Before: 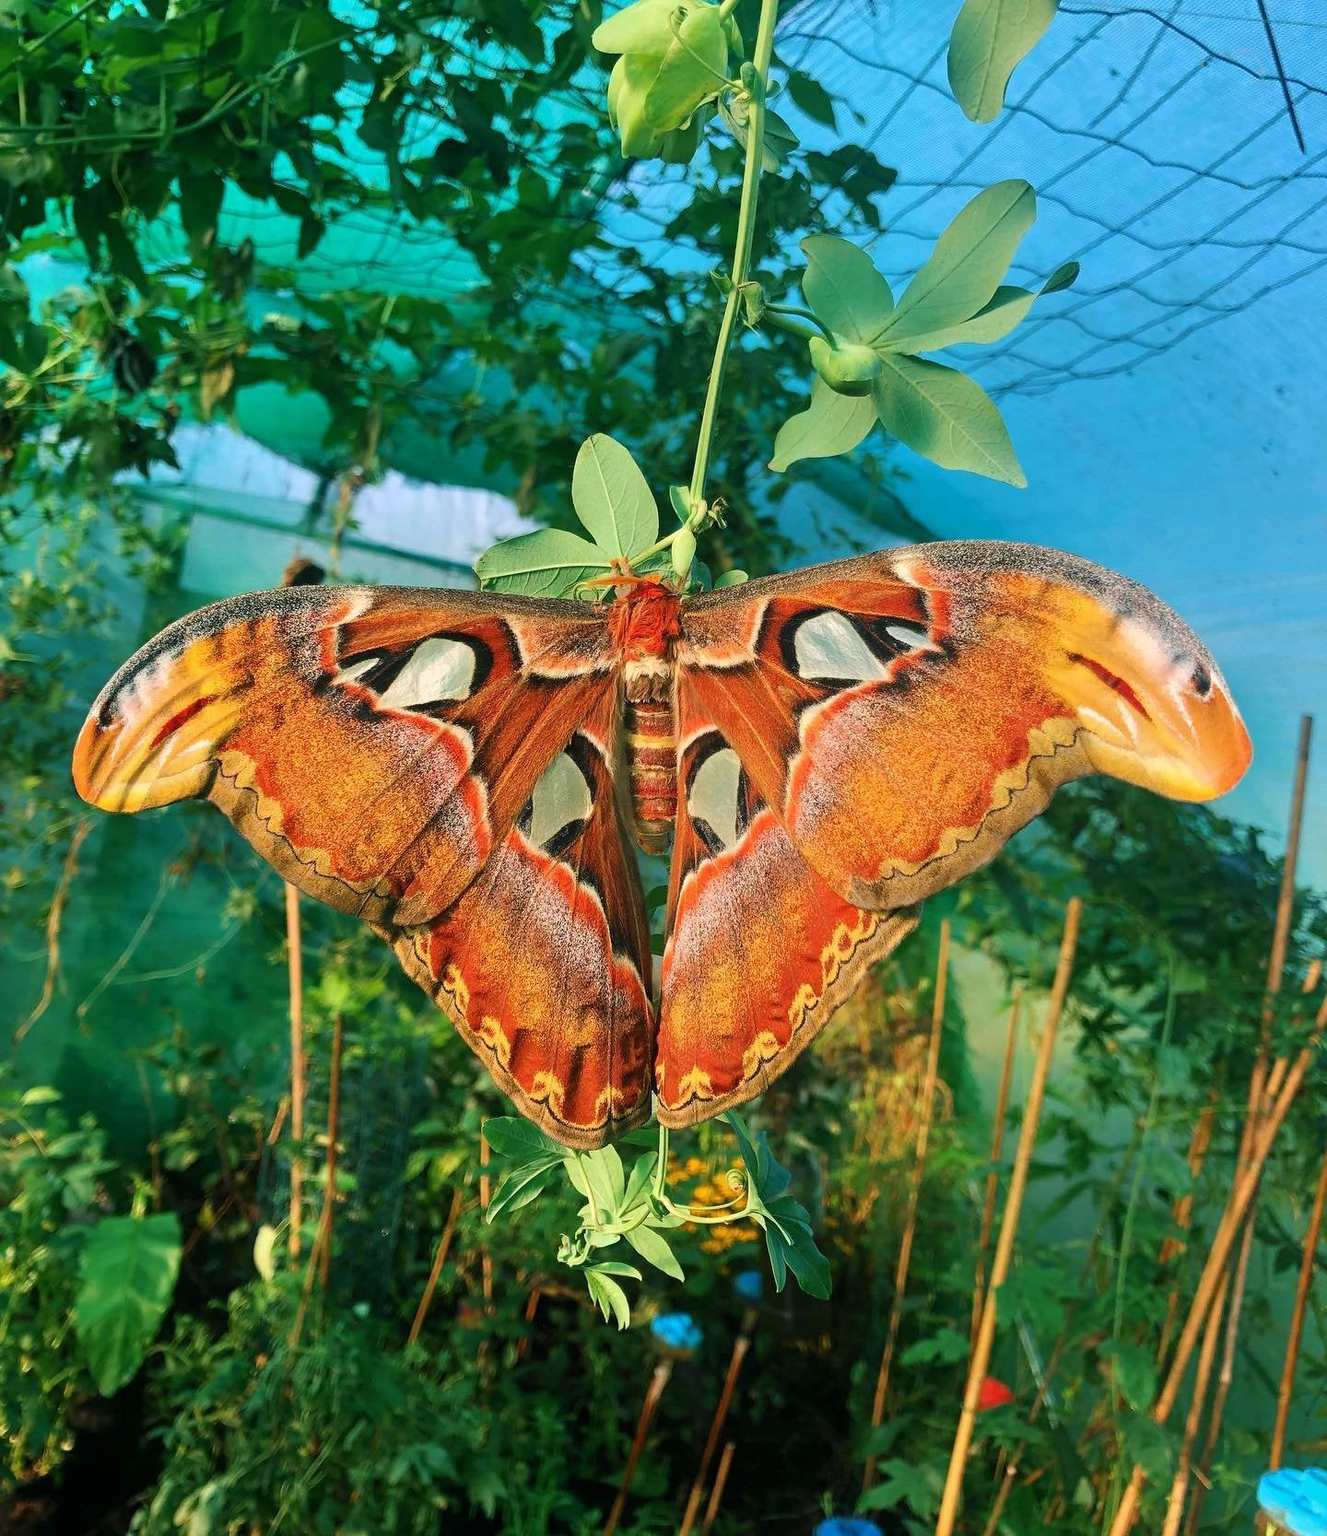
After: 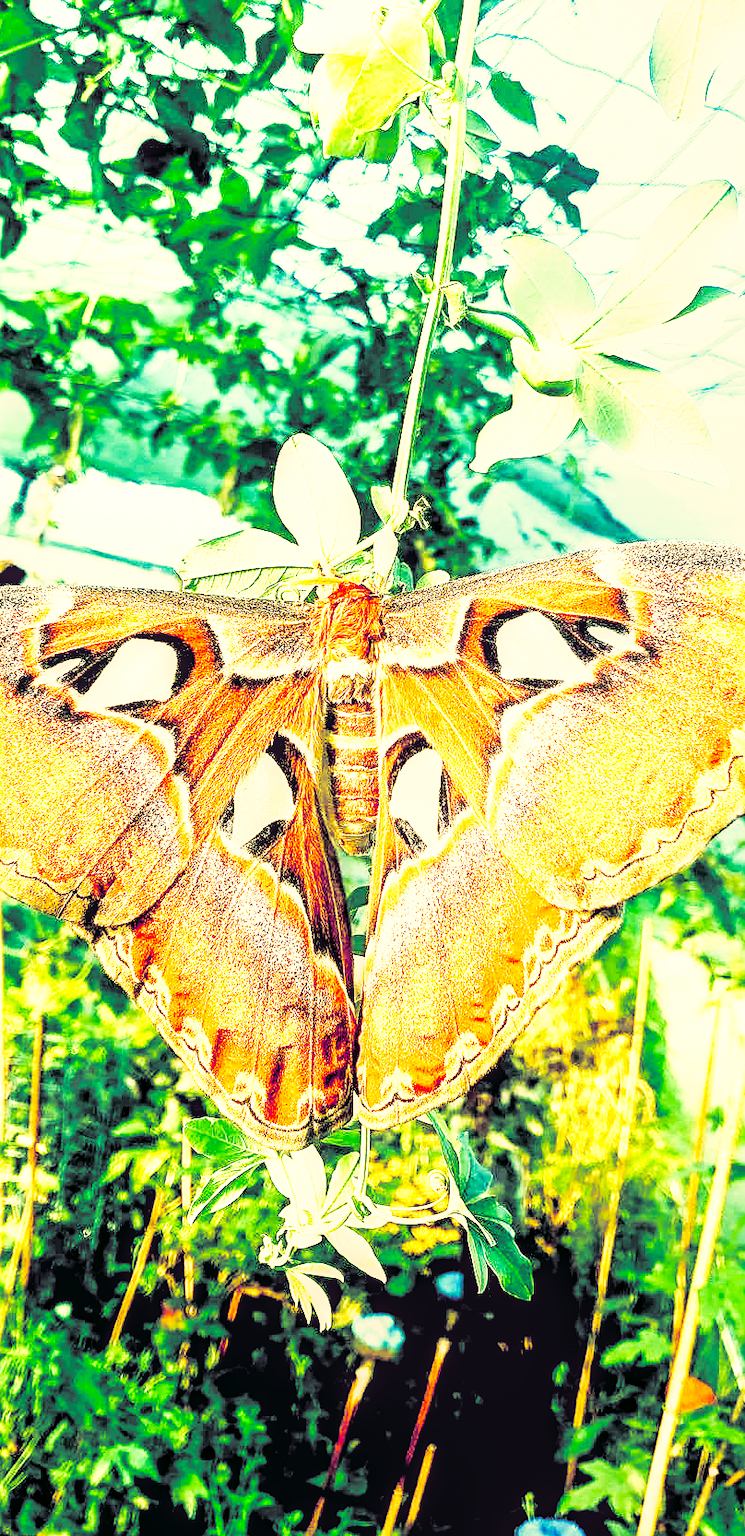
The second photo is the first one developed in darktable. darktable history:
crop and rotate: left 22.516%, right 21.234%
local contrast: highlights 61%, detail 143%, midtone range 0.428
base curve: curves: ch0 [(0, 0.003) (0.001, 0.002) (0.006, 0.004) (0.02, 0.022) (0.048, 0.086) (0.094, 0.234) (0.162, 0.431) (0.258, 0.629) (0.385, 0.8) (0.548, 0.918) (0.751, 0.988) (1, 1)], preserve colors none
exposure: black level correction 0.016, exposure 1.774 EV, compensate highlight preservation false
sharpen: on, module defaults
tone equalizer: on, module defaults
color correction: highlights a* 5.3, highlights b* 24.26, shadows a* -15.58, shadows b* 4.02
split-toning: shadows › hue 277.2°, shadows › saturation 0.74
